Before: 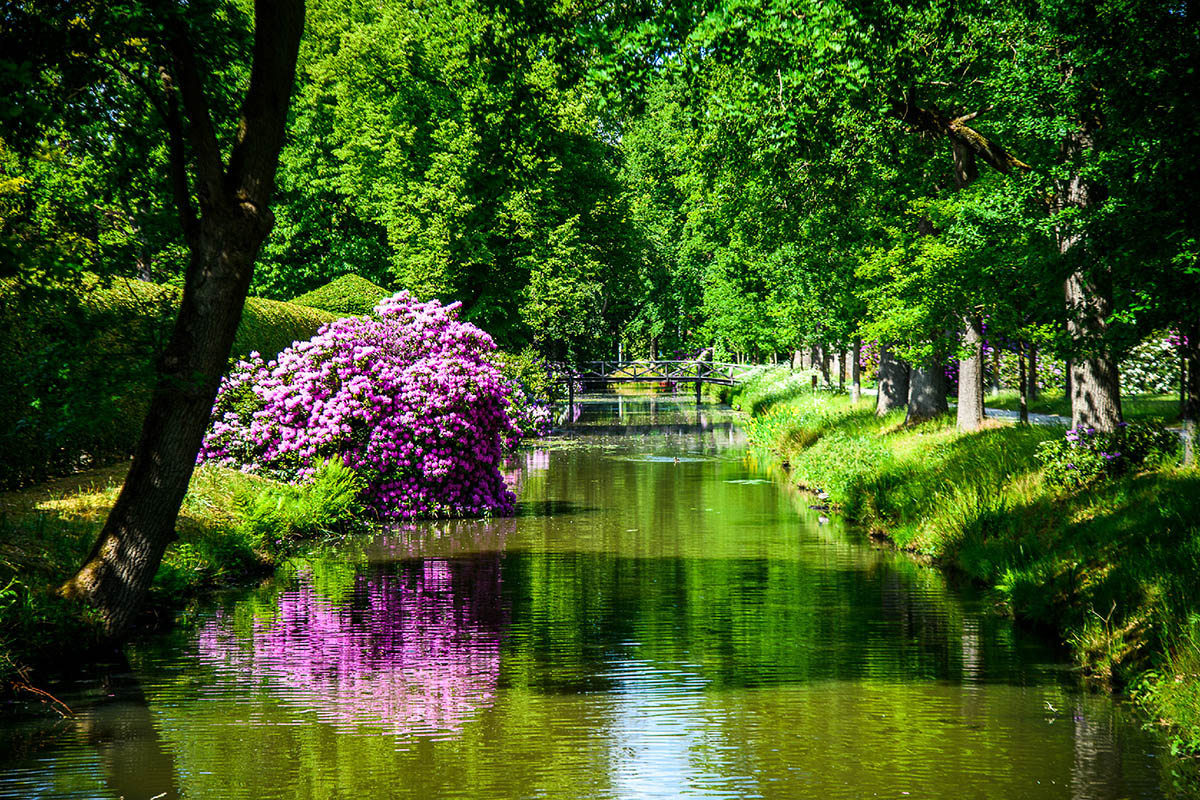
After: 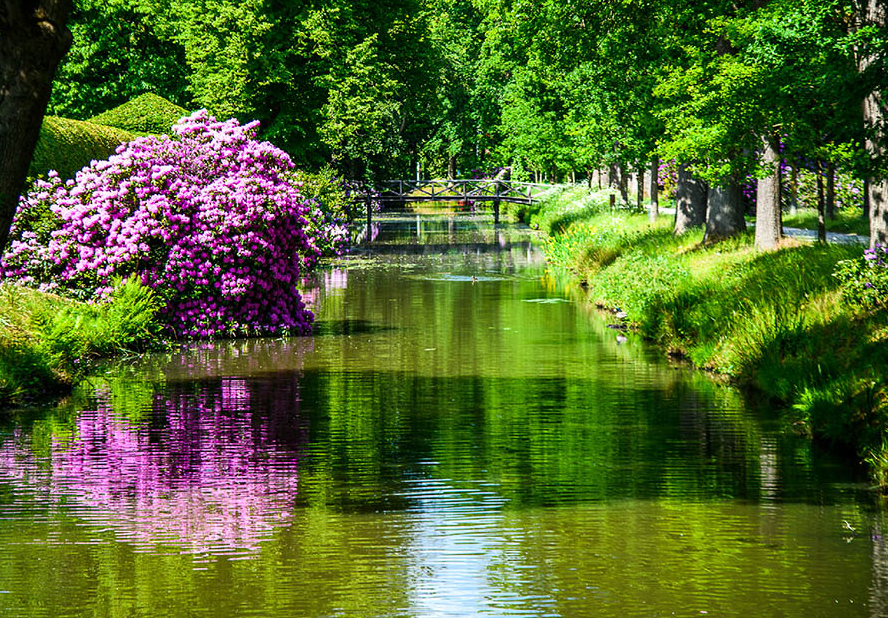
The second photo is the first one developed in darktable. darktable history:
crop: left 16.847%, top 22.687%, right 9.135%
